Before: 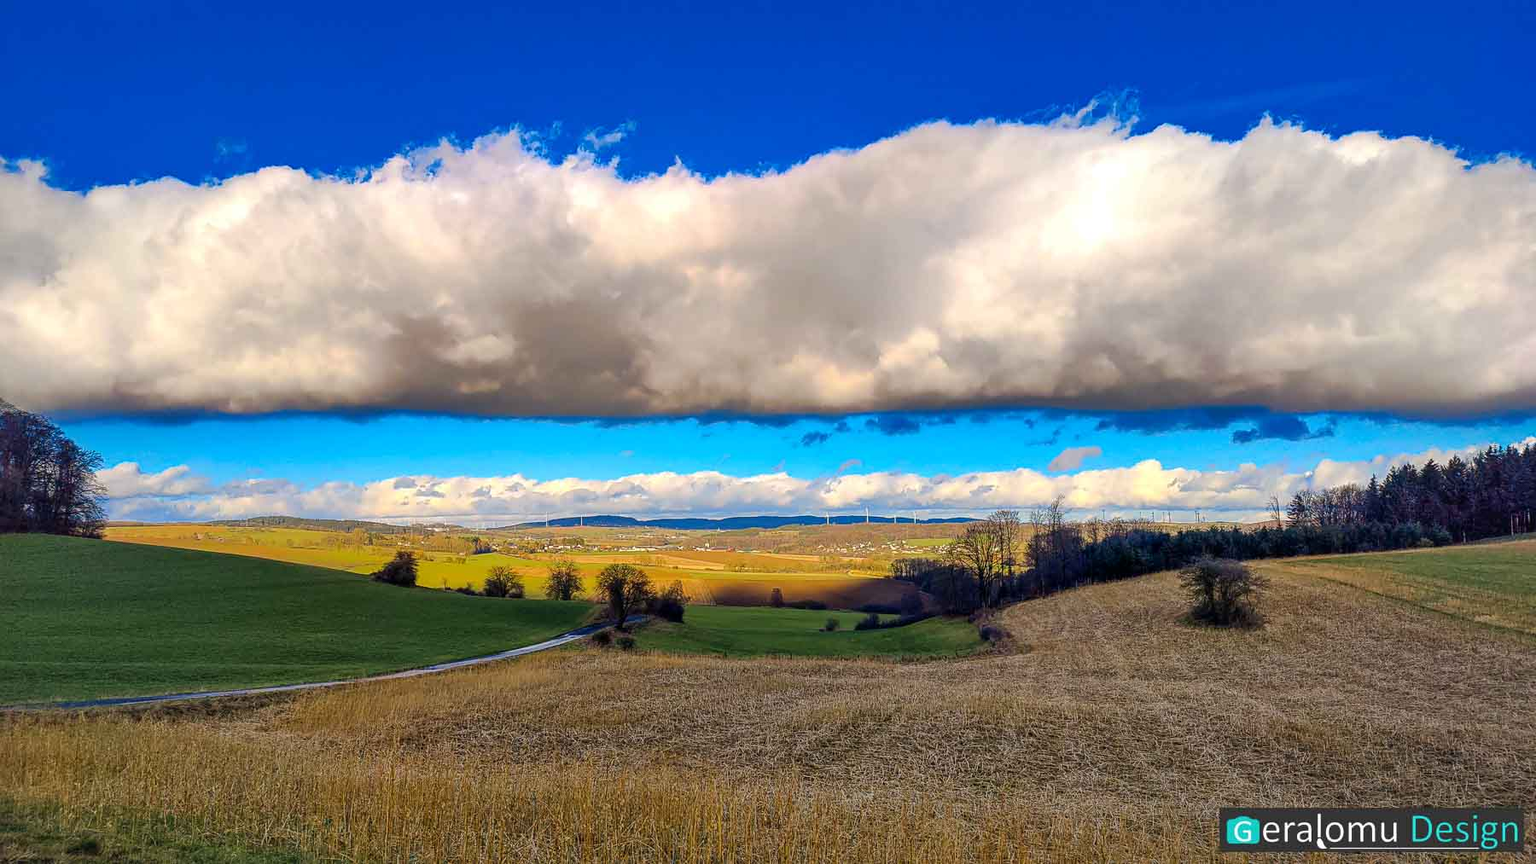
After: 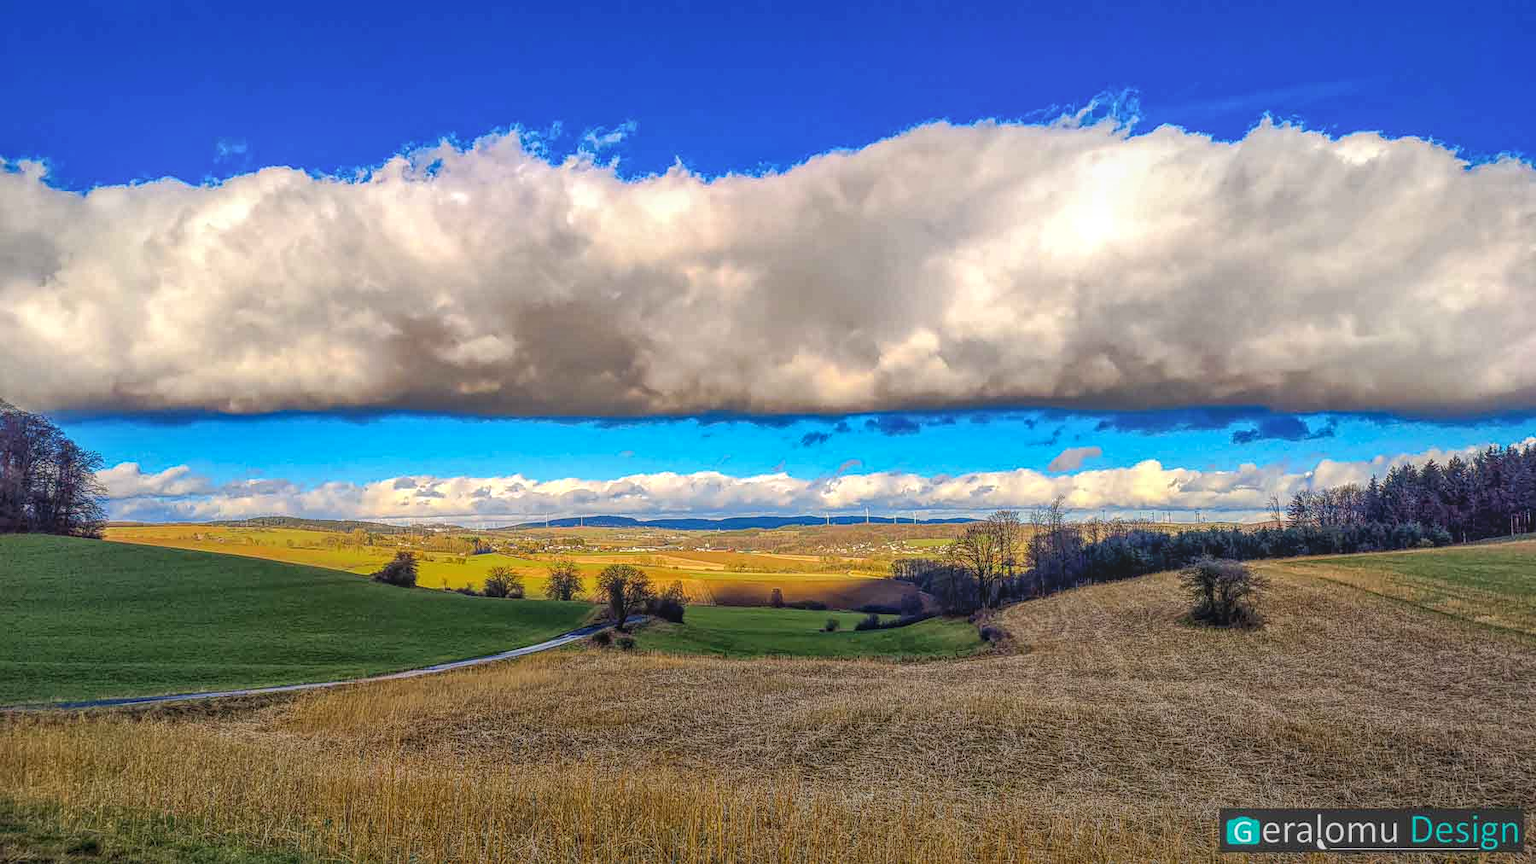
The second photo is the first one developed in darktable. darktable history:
local contrast: highlights 66%, shadows 32%, detail 166%, midtone range 0.2
